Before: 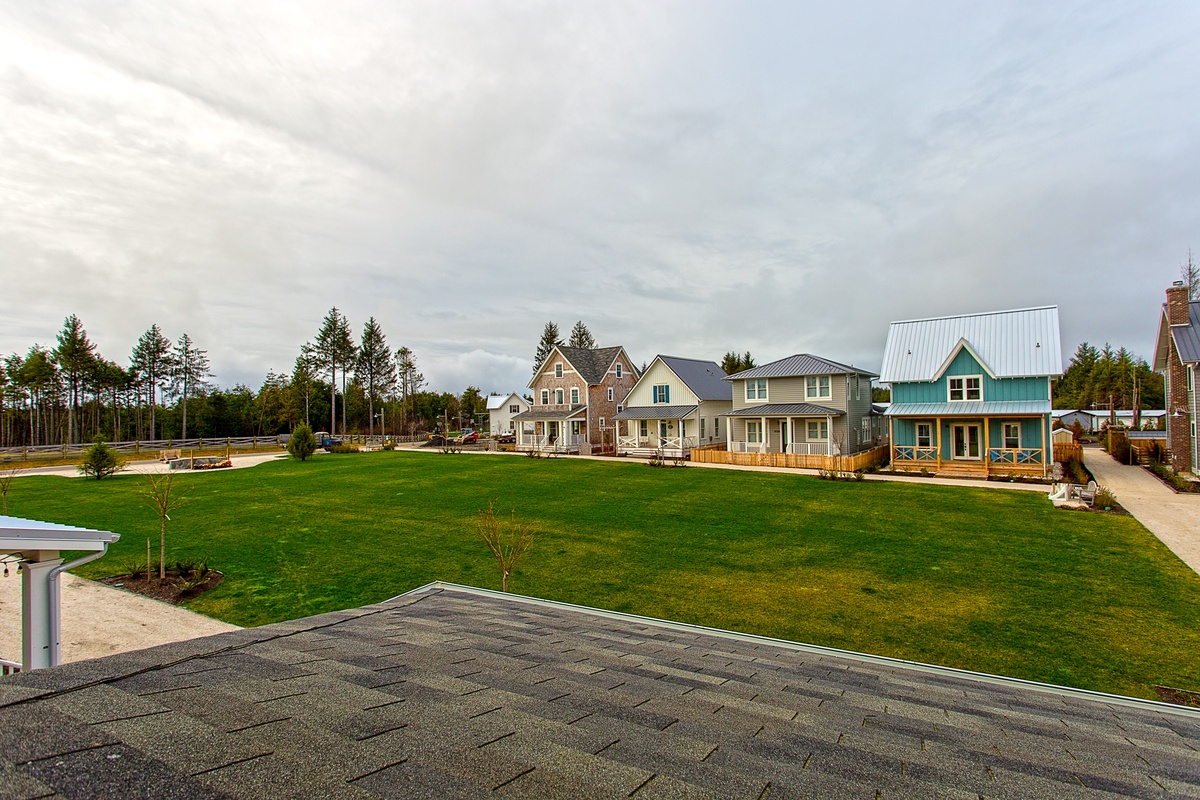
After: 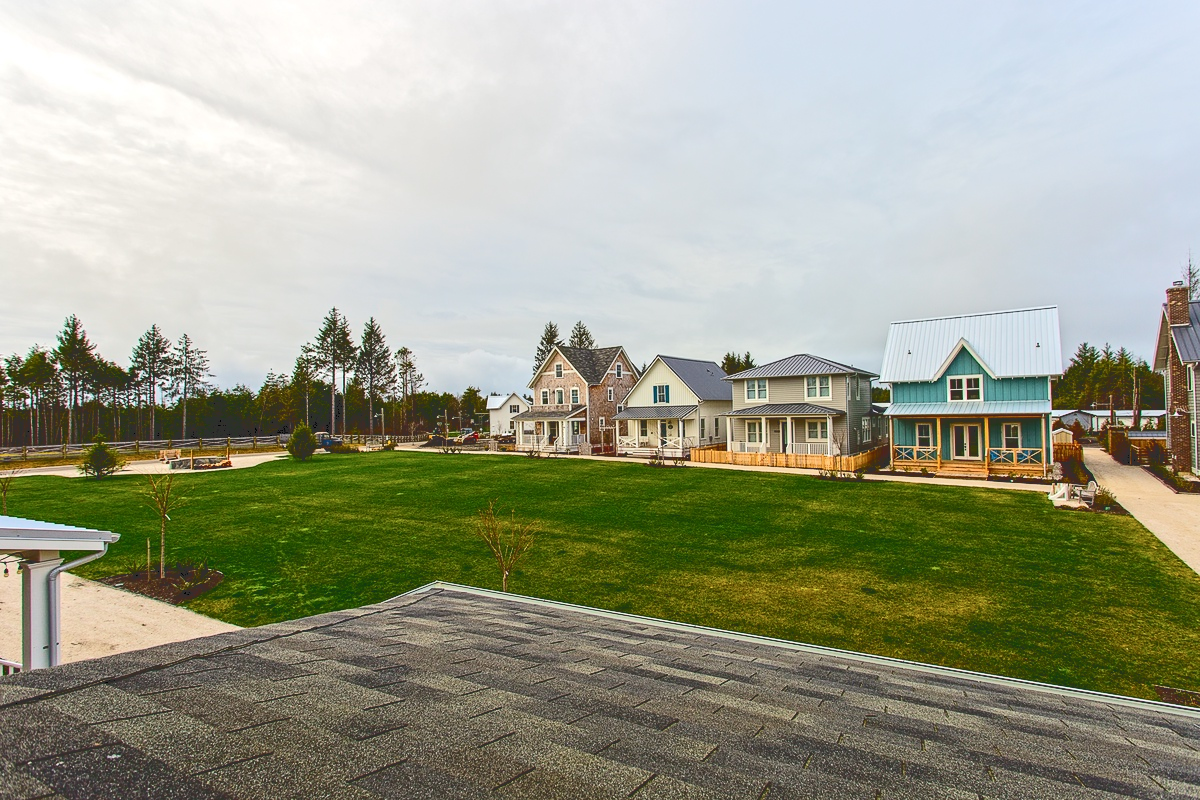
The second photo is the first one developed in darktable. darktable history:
tone curve: curves: ch0 [(0, 0) (0.003, 0.19) (0.011, 0.192) (0.025, 0.192) (0.044, 0.194) (0.069, 0.196) (0.1, 0.197) (0.136, 0.198) (0.177, 0.216) (0.224, 0.236) (0.277, 0.269) (0.335, 0.331) (0.399, 0.418) (0.468, 0.515) (0.543, 0.621) (0.623, 0.725) (0.709, 0.804) (0.801, 0.859) (0.898, 0.913) (1, 1)], color space Lab, independent channels, preserve colors none
